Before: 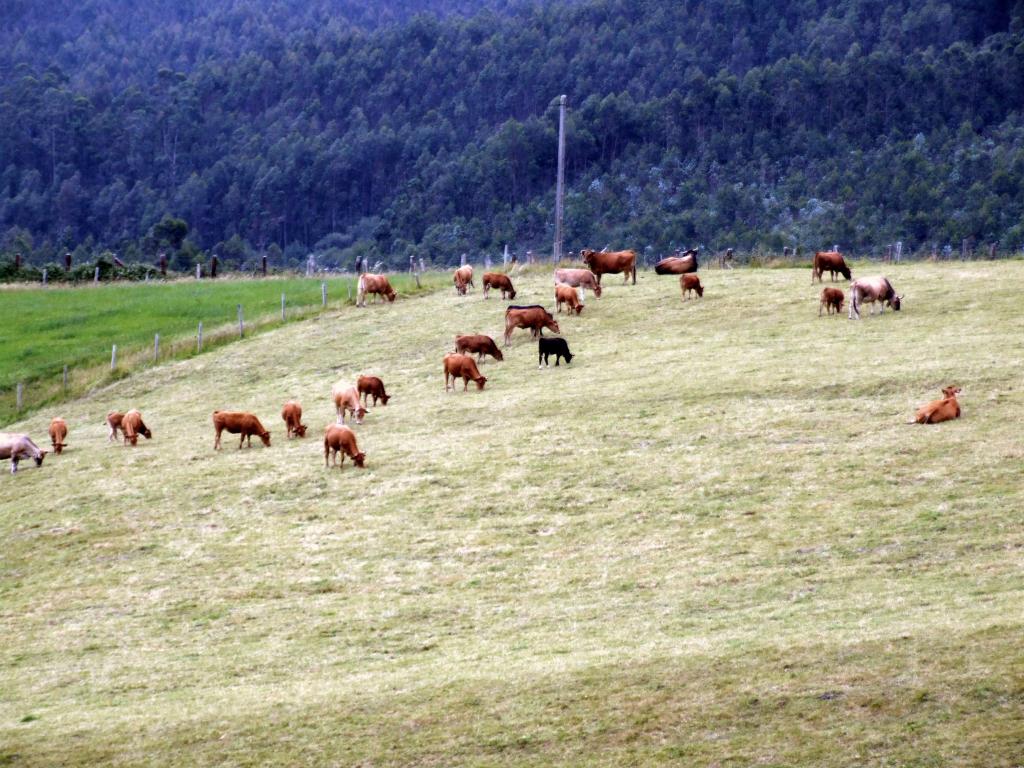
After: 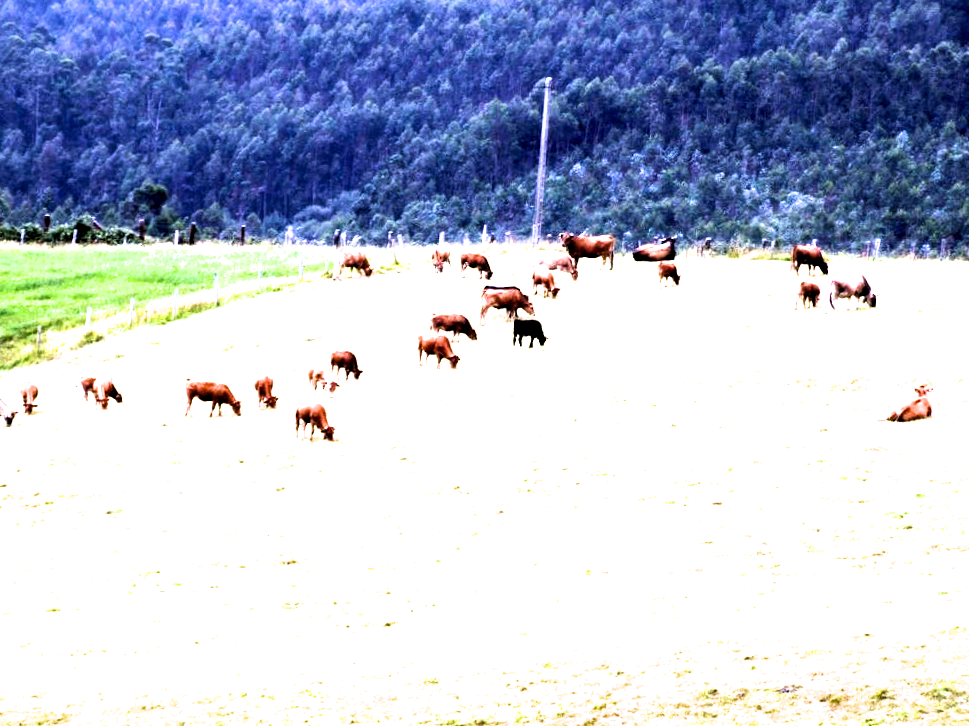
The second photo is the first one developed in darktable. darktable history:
color balance rgb: global offset › luminance -0.282%, global offset › hue 258.67°, linear chroma grading › global chroma 8.847%, perceptual saturation grading › global saturation -0.021%, perceptual saturation grading › mid-tones 11.01%, perceptual brilliance grading › global brilliance 21.814%, perceptual brilliance grading › shadows -35.77%, global vibrance 9.397%
crop and rotate: angle -2.47°
exposure: black level correction 0, exposure 1.199 EV, compensate highlight preservation false
local contrast: highlights 102%, shadows 102%, detail 119%, midtone range 0.2
velvia: strength 16.56%
filmic rgb: black relative exposure -8.73 EV, white relative exposure 2.71 EV, target black luminance 0%, hardness 6.28, latitude 76.99%, contrast 1.328, shadows ↔ highlights balance -0.312%, iterations of high-quality reconstruction 0
